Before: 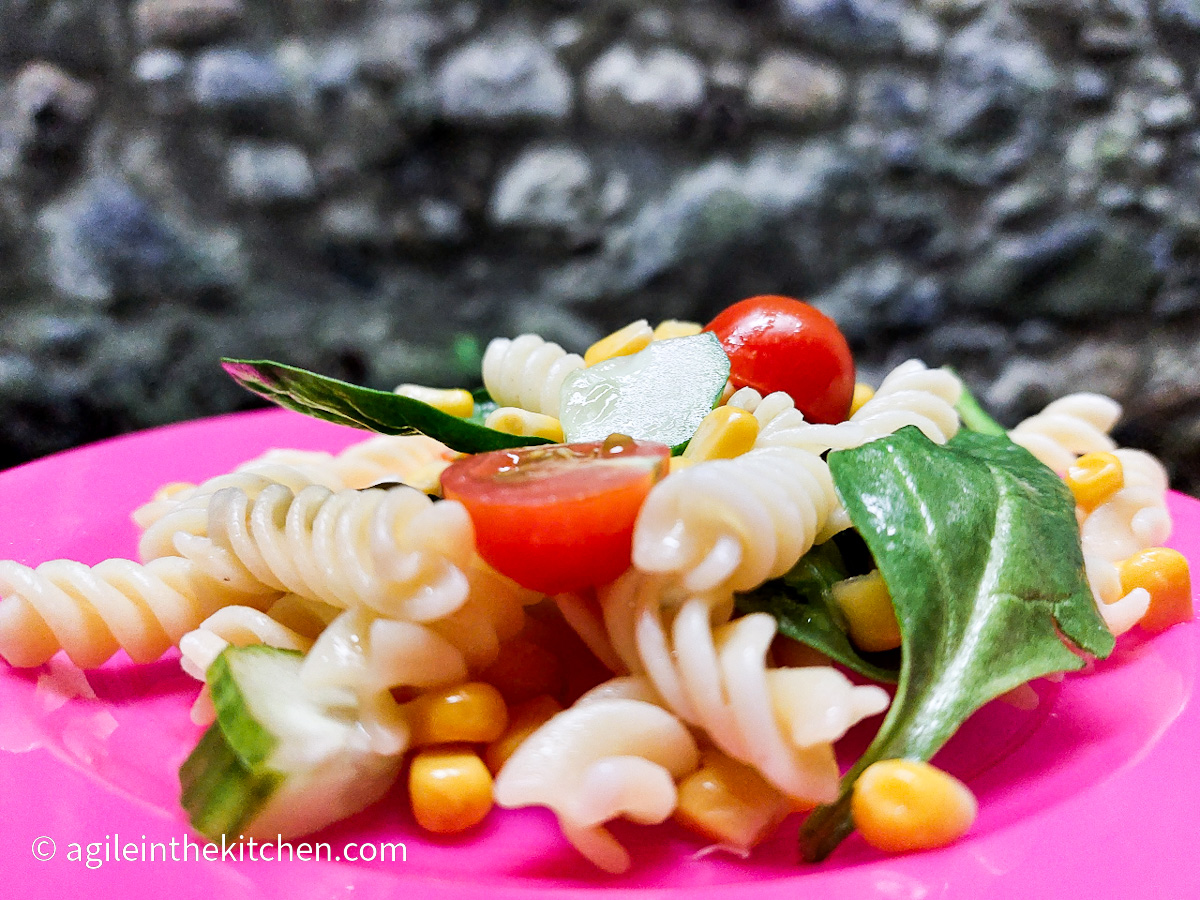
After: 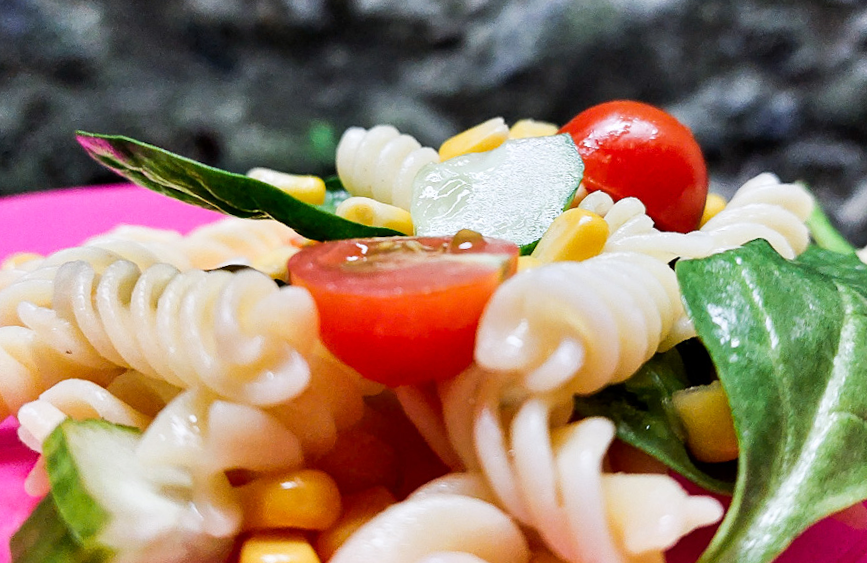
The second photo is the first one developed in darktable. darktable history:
crop and rotate: angle -3.37°, left 9.79%, top 20.73%, right 12.42%, bottom 11.82%
